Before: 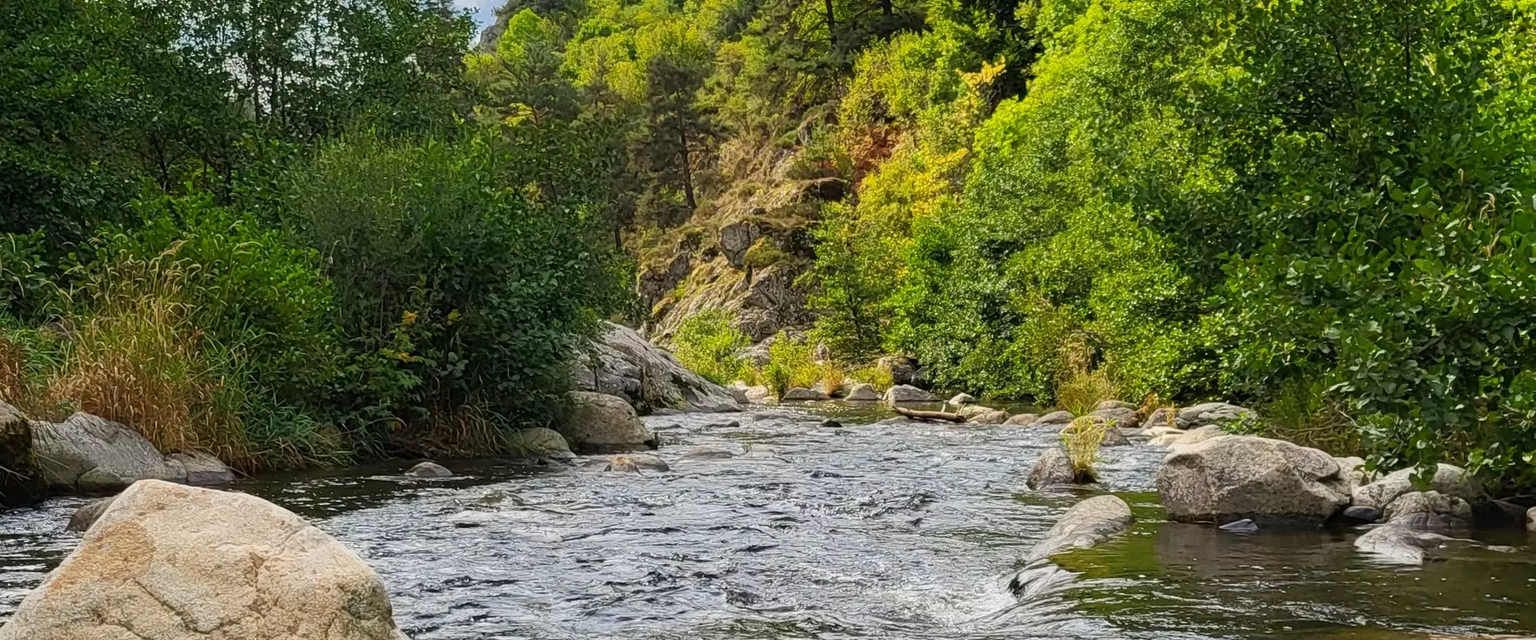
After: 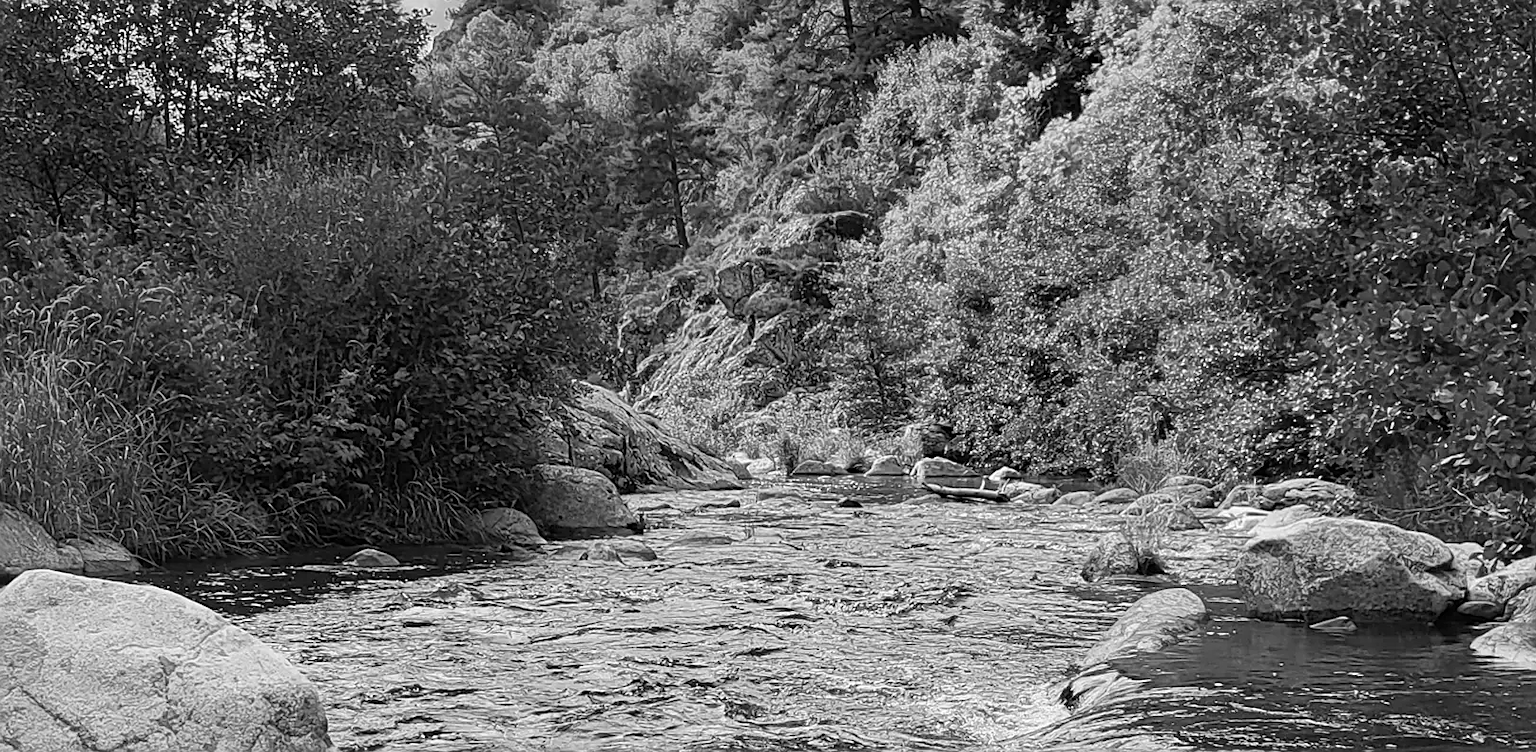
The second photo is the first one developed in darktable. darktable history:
sharpen: on, module defaults
crop: left 7.598%, right 7.873%
monochrome: on, module defaults
